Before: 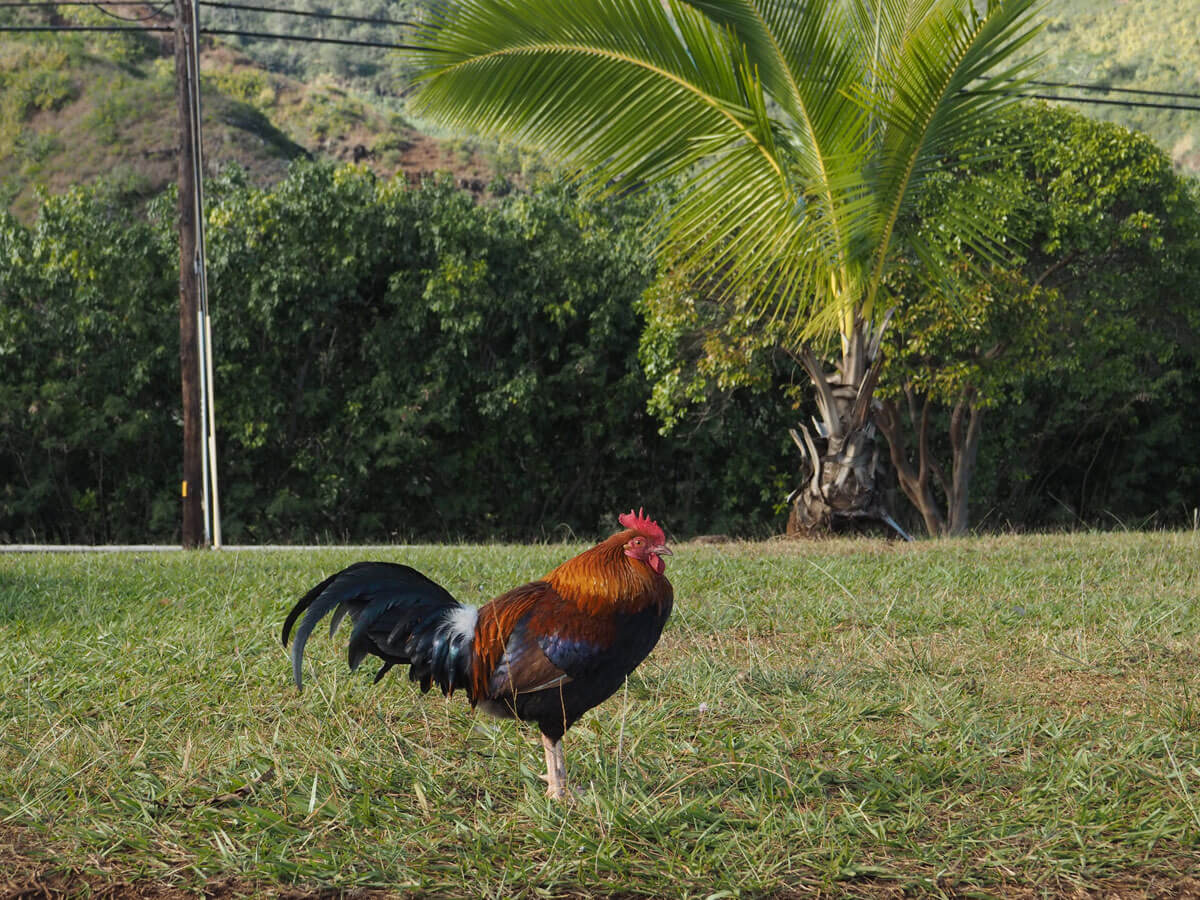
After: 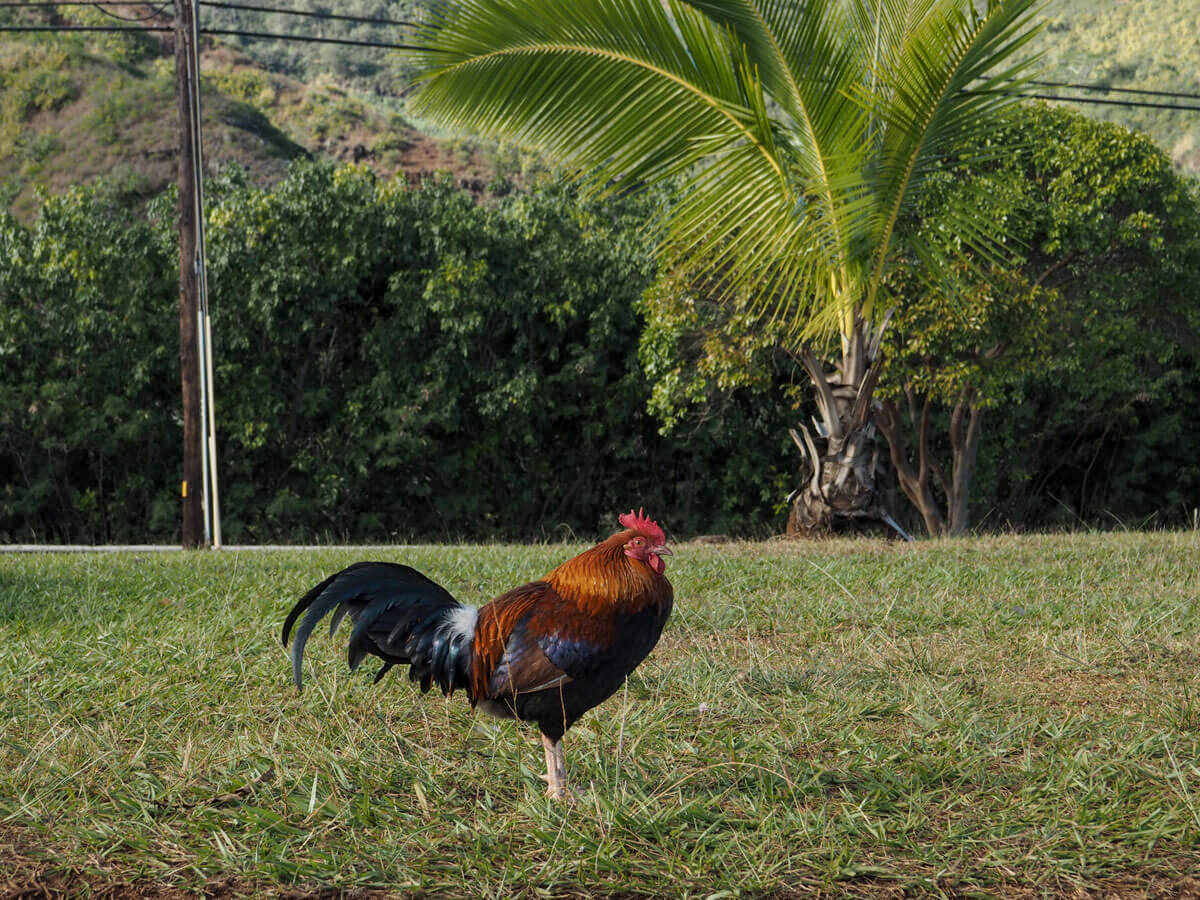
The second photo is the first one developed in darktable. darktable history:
exposure: exposure -0.176 EV, compensate highlight preservation false
local contrast: highlights 102%, shadows 100%, detail 131%, midtone range 0.2
